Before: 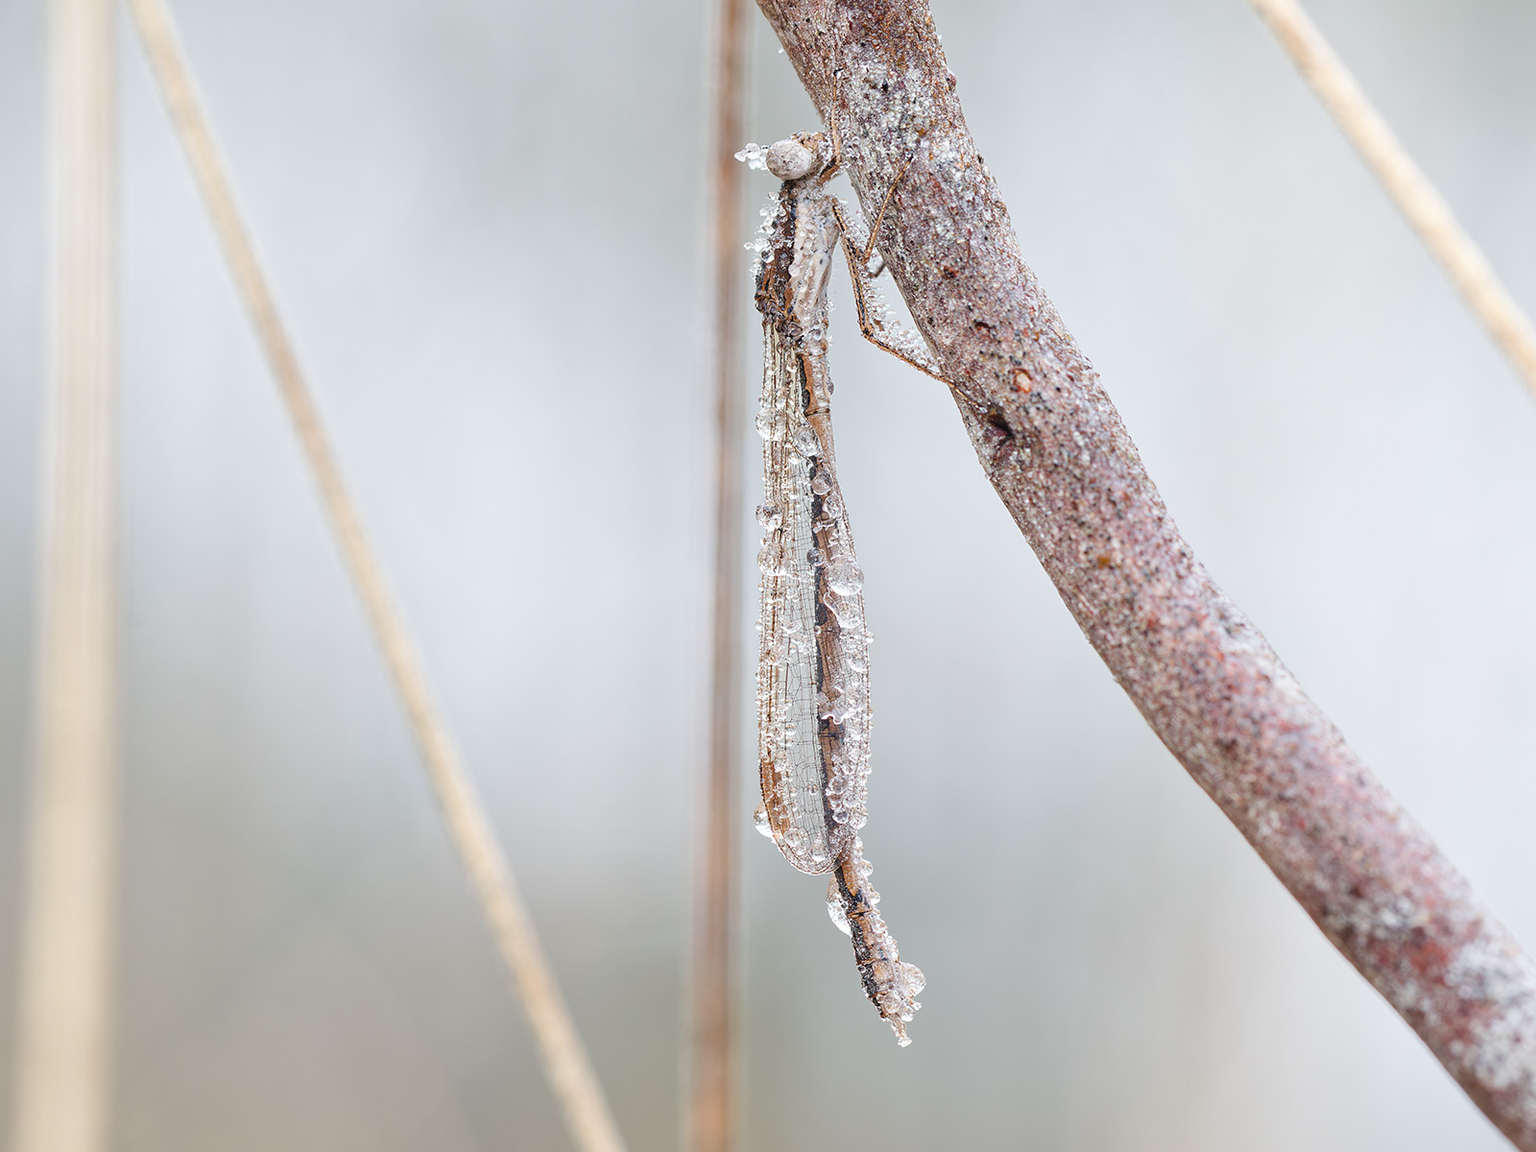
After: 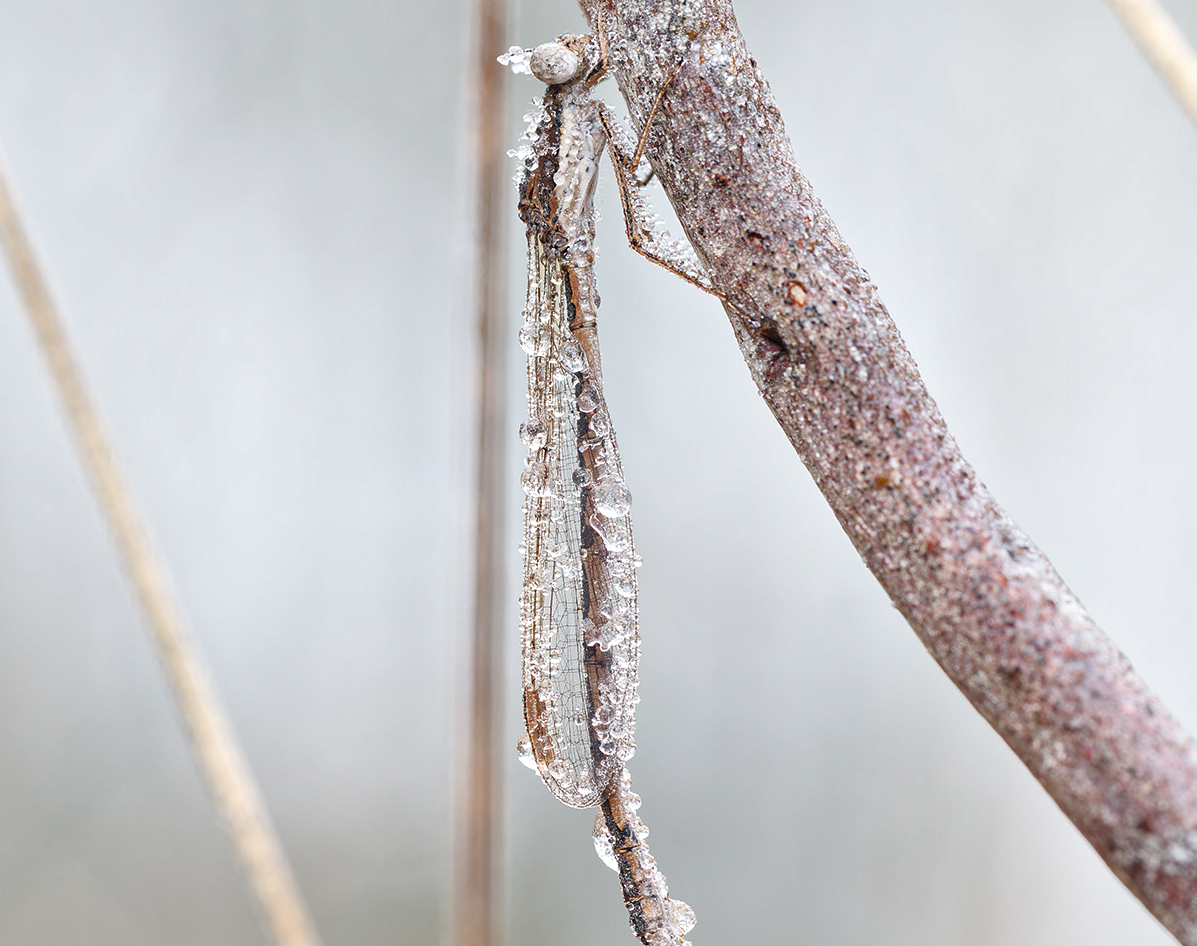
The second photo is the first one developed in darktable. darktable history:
crop: left 16.768%, top 8.653%, right 8.362%, bottom 12.485%
local contrast: mode bilateral grid, contrast 20, coarseness 50, detail 148%, midtone range 0.2
